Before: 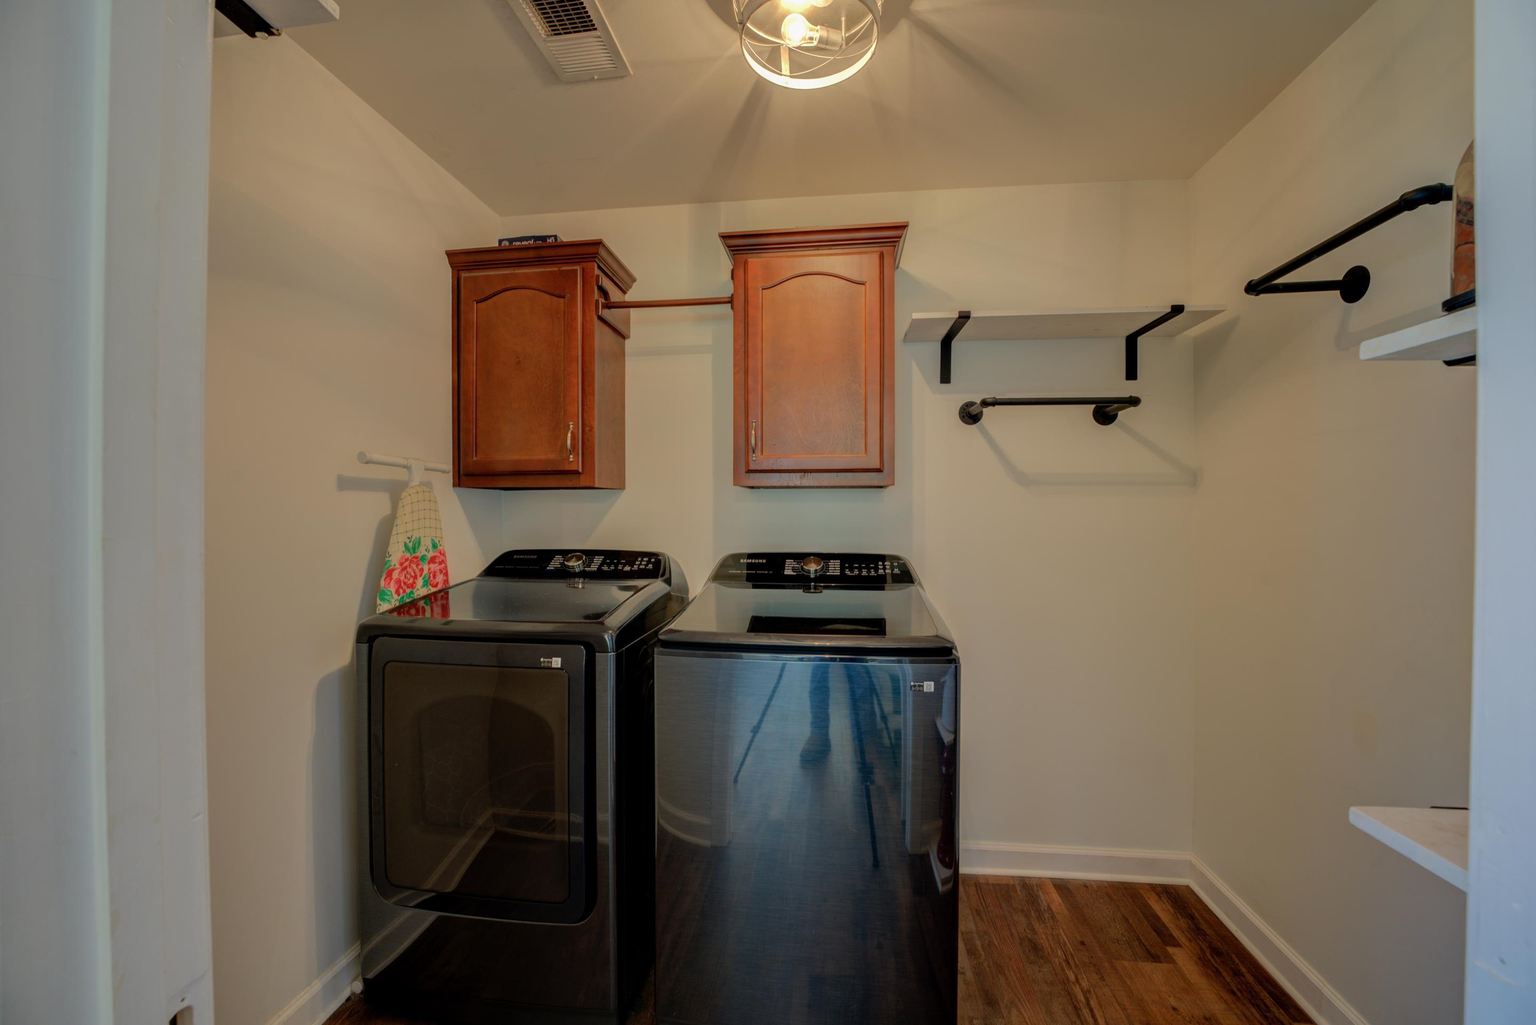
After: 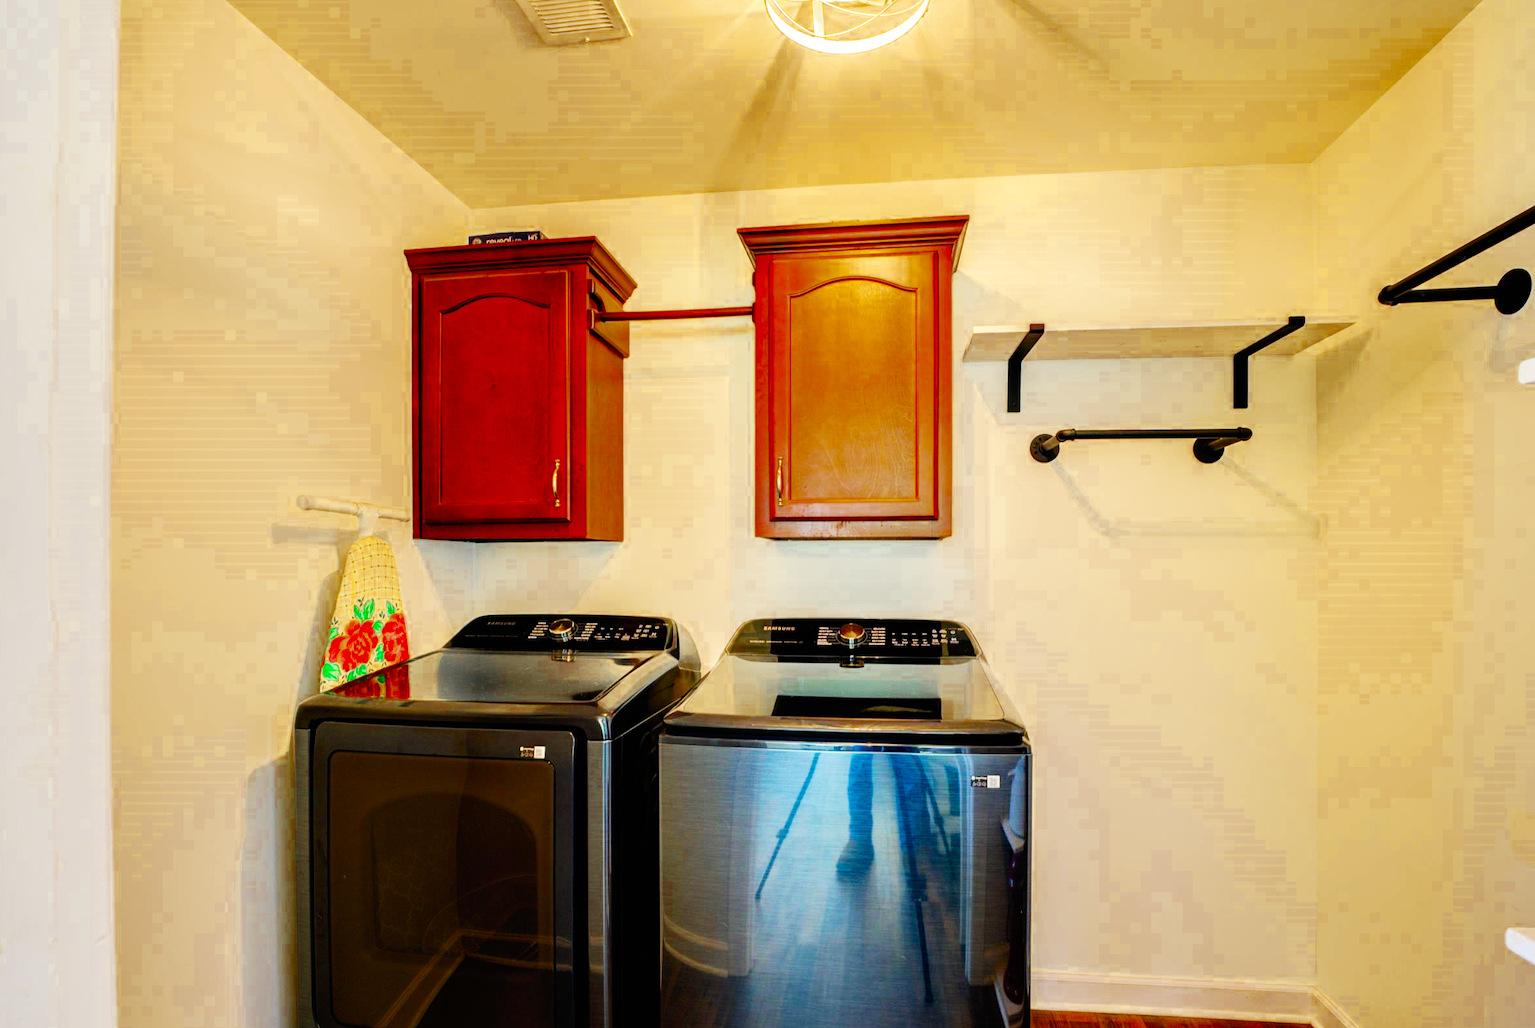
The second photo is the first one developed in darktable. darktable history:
base curve: curves: ch0 [(0, 0) (0.007, 0.004) (0.027, 0.03) (0.046, 0.07) (0.207, 0.54) (0.442, 0.872) (0.673, 0.972) (1, 1)], preserve colors none
color balance rgb: highlights gain › chroma 1.67%, highlights gain › hue 56.39°, perceptual saturation grading › global saturation 30.321%, perceptual brilliance grading › global brilliance 12.319%
crop and rotate: left 7.463%, top 4.426%, right 10.52%, bottom 13.208%
color zones: curves: ch0 [(0.11, 0.396) (0.195, 0.36) (0.25, 0.5) (0.303, 0.412) (0.357, 0.544) (0.75, 0.5) (0.967, 0.328)]; ch1 [(0, 0.468) (0.112, 0.512) (0.202, 0.6) (0.25, 0.5) (0.307, 0.352) (0.357, 0.544) (0.75, 0.5) (0.963, 0.524)]
